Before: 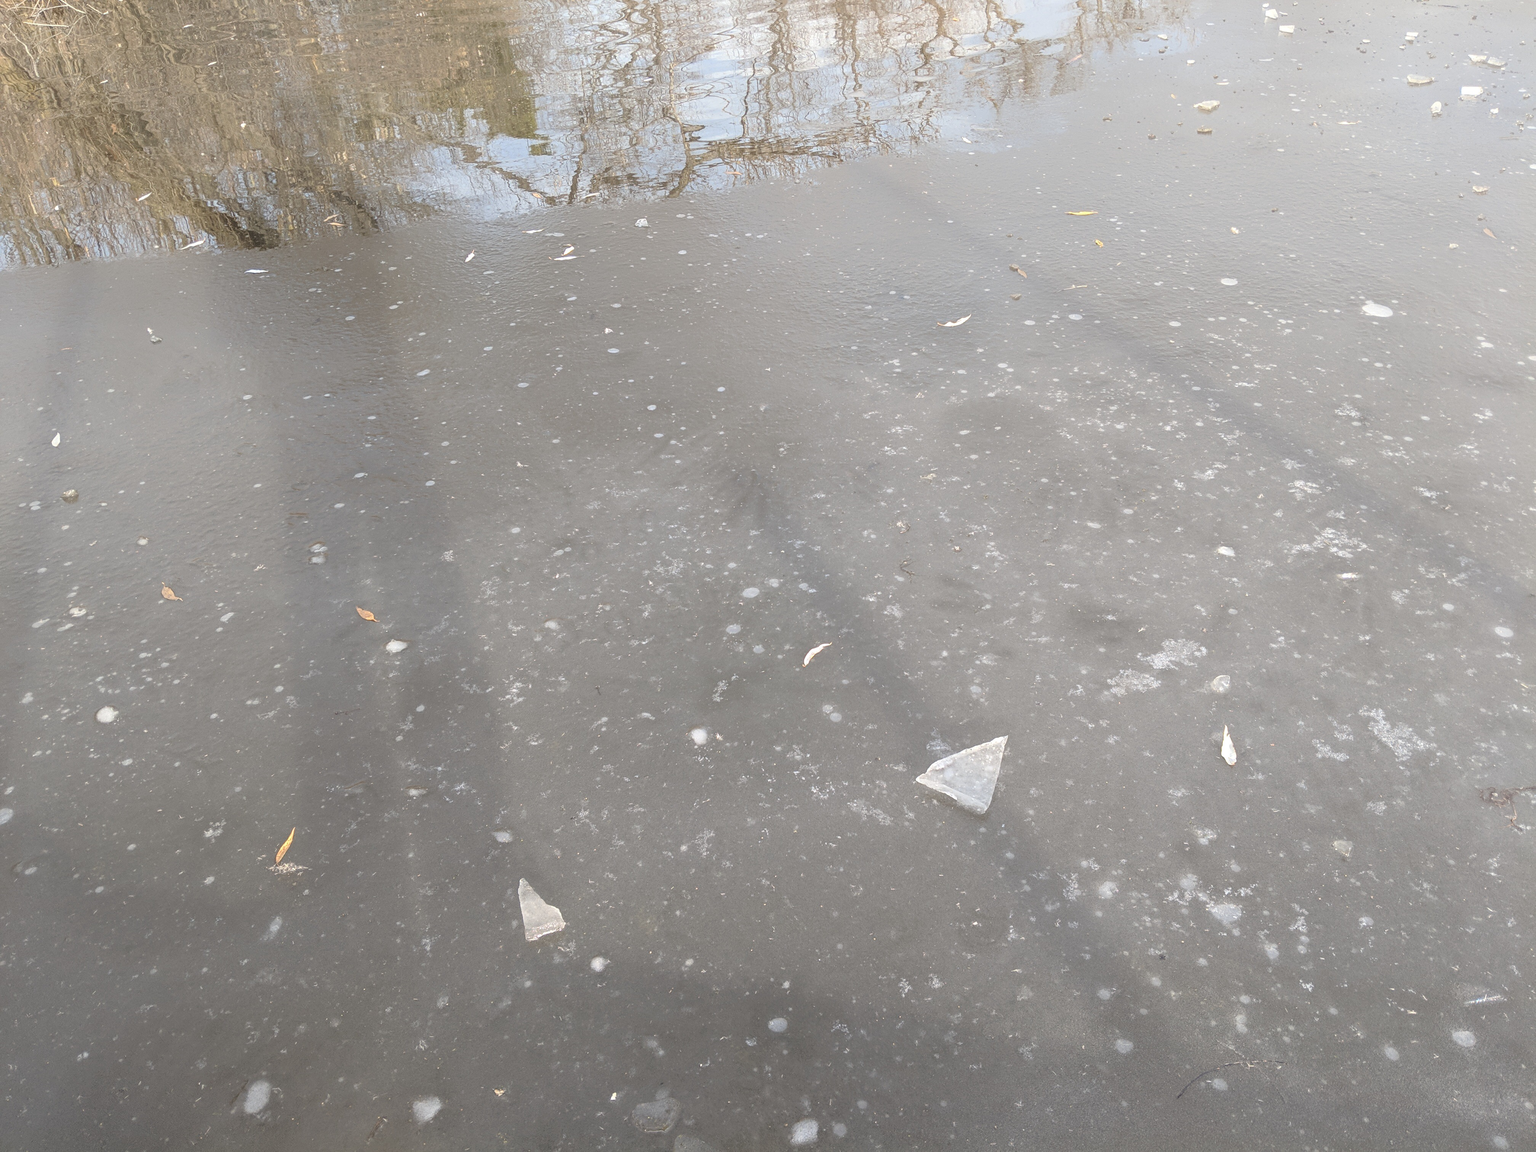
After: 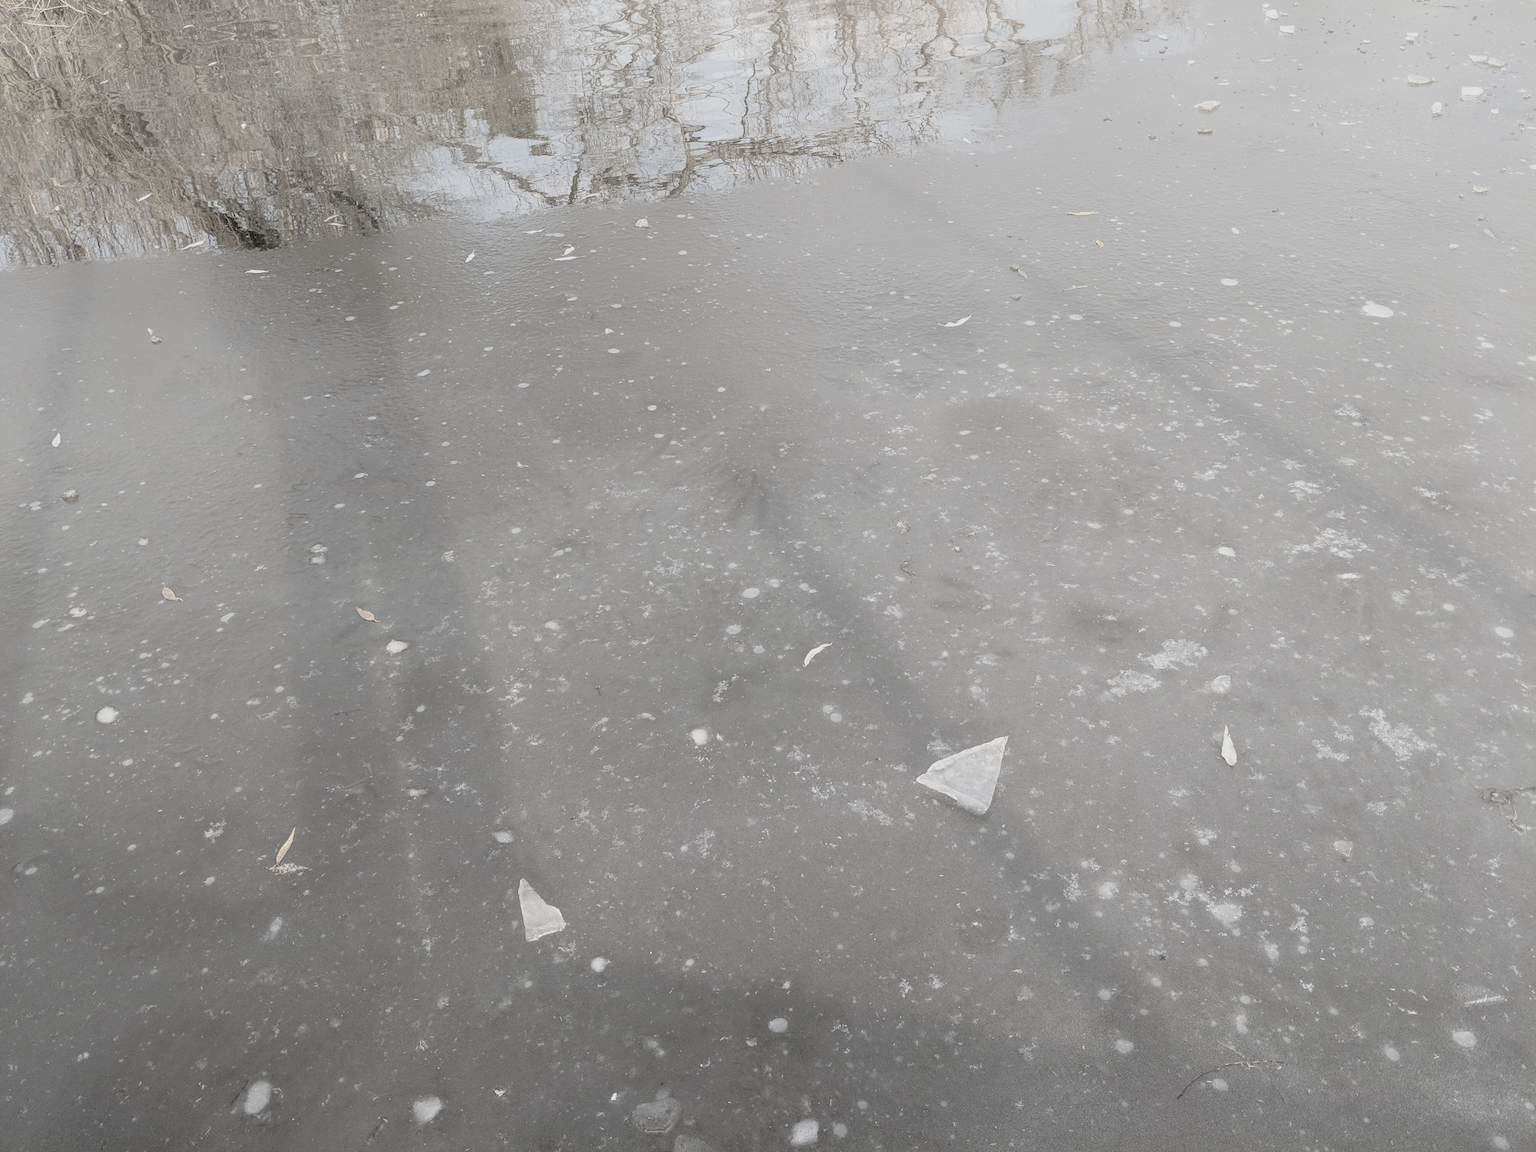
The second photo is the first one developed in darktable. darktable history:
filmic rgb: black relative exposure -5.03 EV, white relative exposure 4 EV, hardness 2.88, contrast 1.203, highlights saturation mix -31.19%, color science v4 (2020)
